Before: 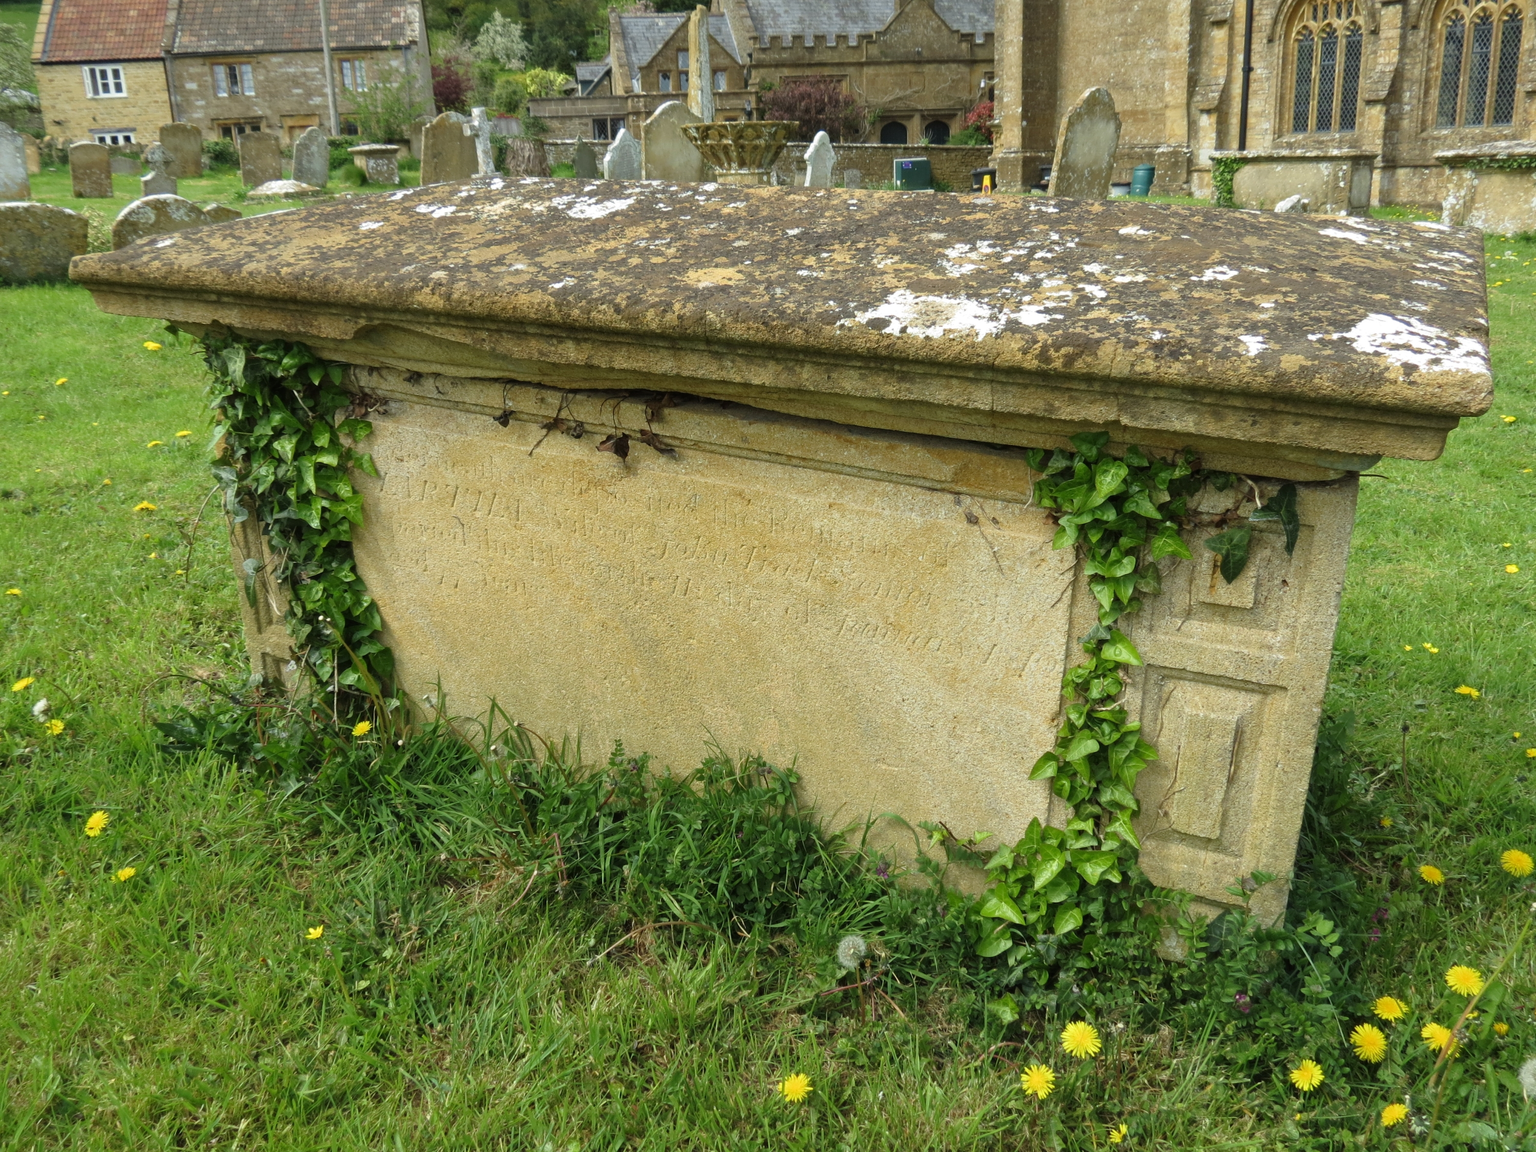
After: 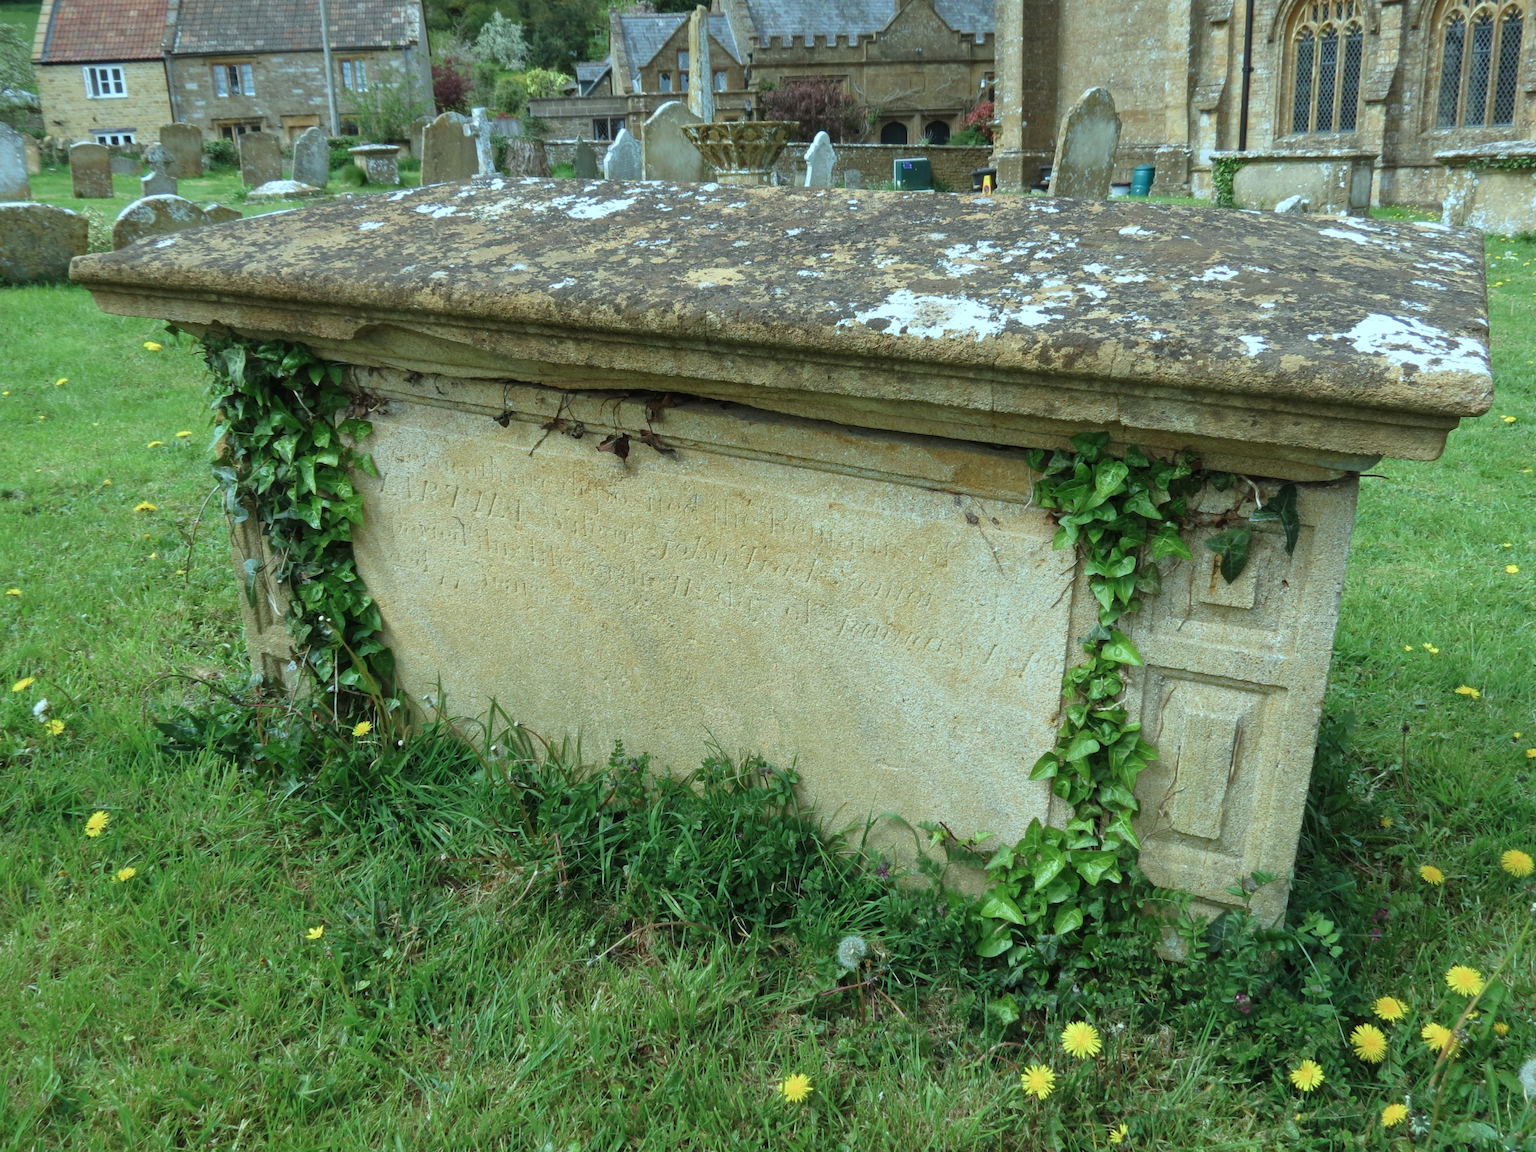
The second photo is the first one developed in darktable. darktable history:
color correction: highlights a* -10.69, highlights b* -19.19
tone equalizer: on, module defaults
